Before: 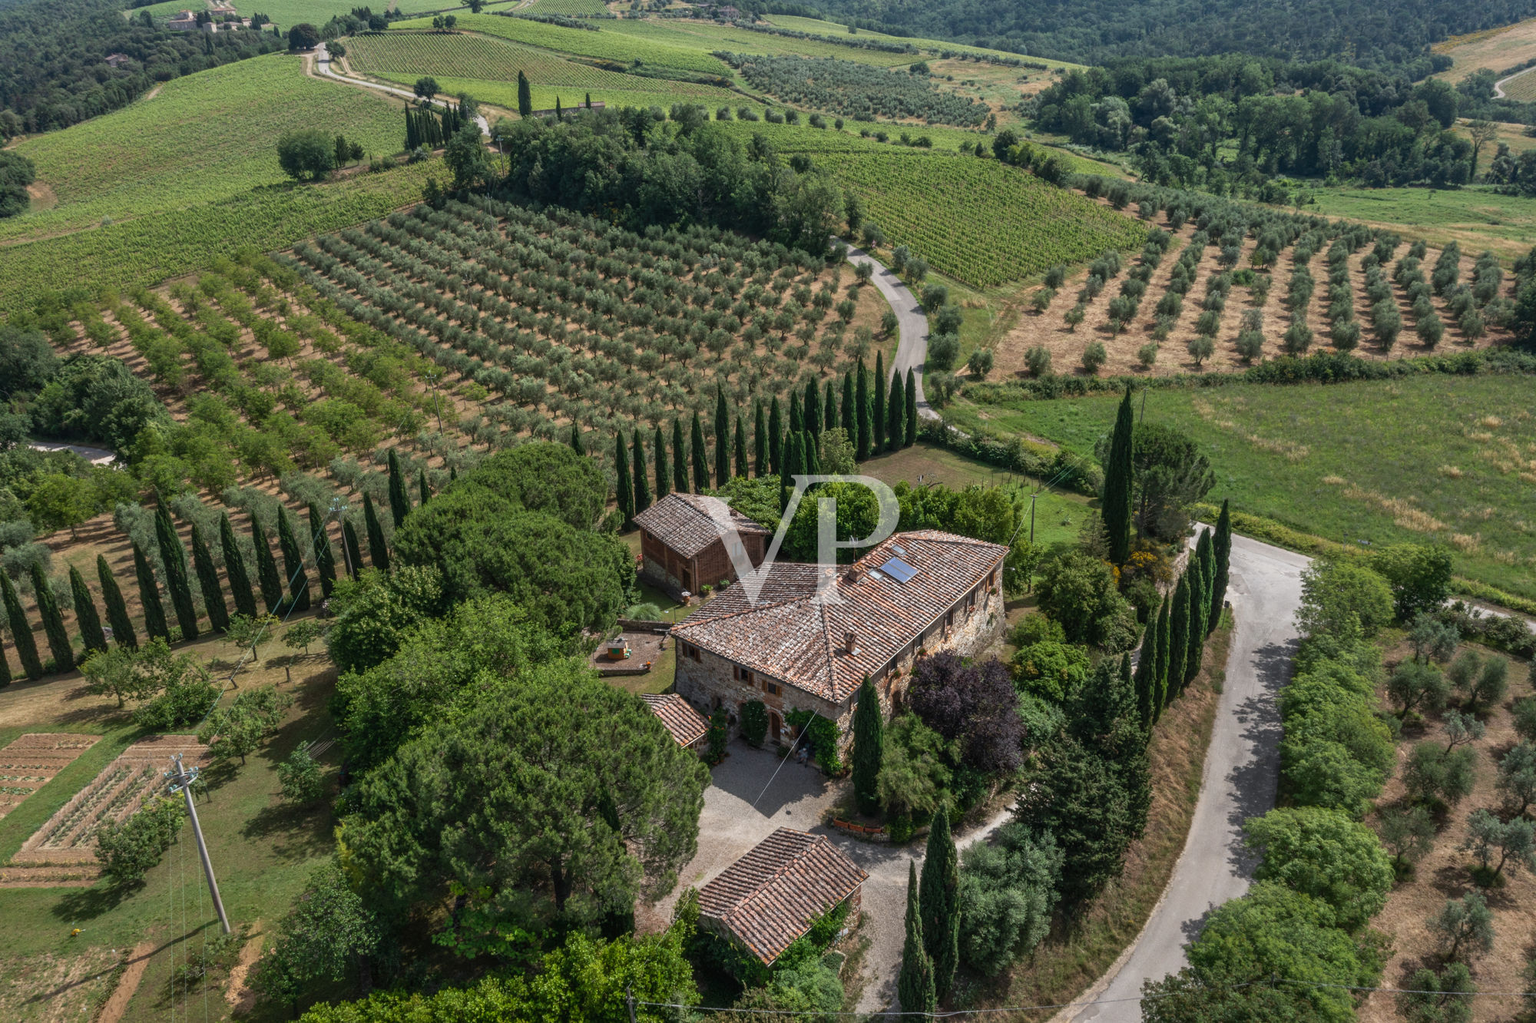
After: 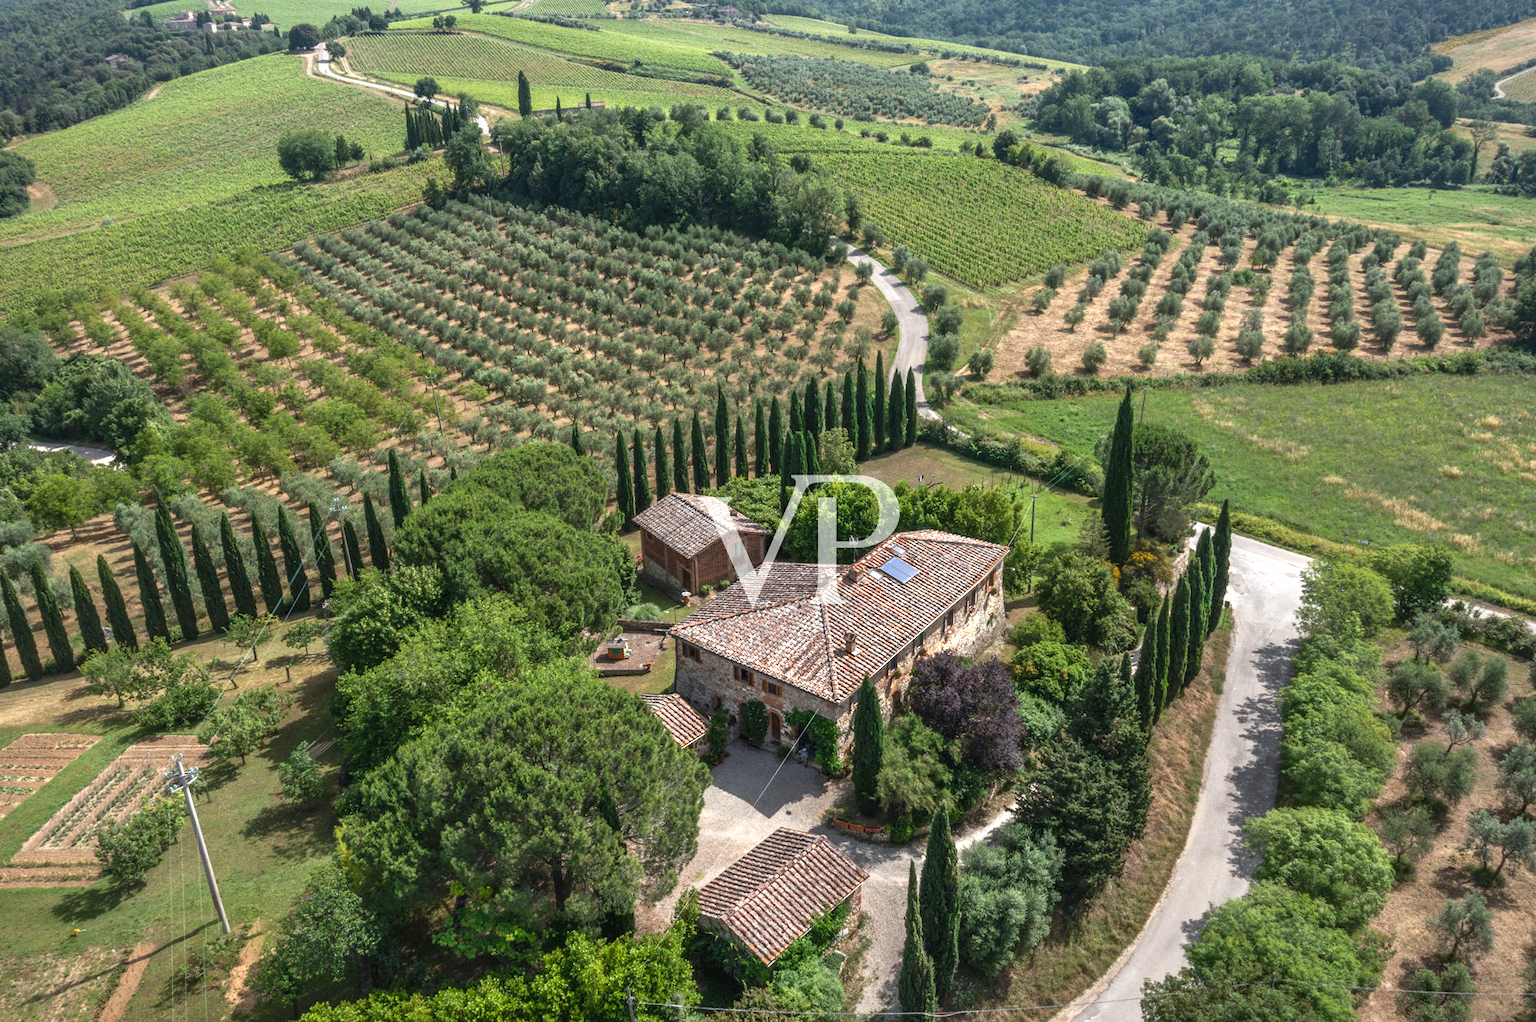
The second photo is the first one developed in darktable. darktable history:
exposure: exposure 0.776 EV, compensate highlight preservation false
vignetting: fall-off start 100.24%, fall-off radius 71.49%, brightness -0.649, saturation -0.008, width/height ratio 1.177
color calibration: illuminant same as pipeline (D50), adaptation XYZ, x 0.346, y 0.358, temperature 5014.27 K
